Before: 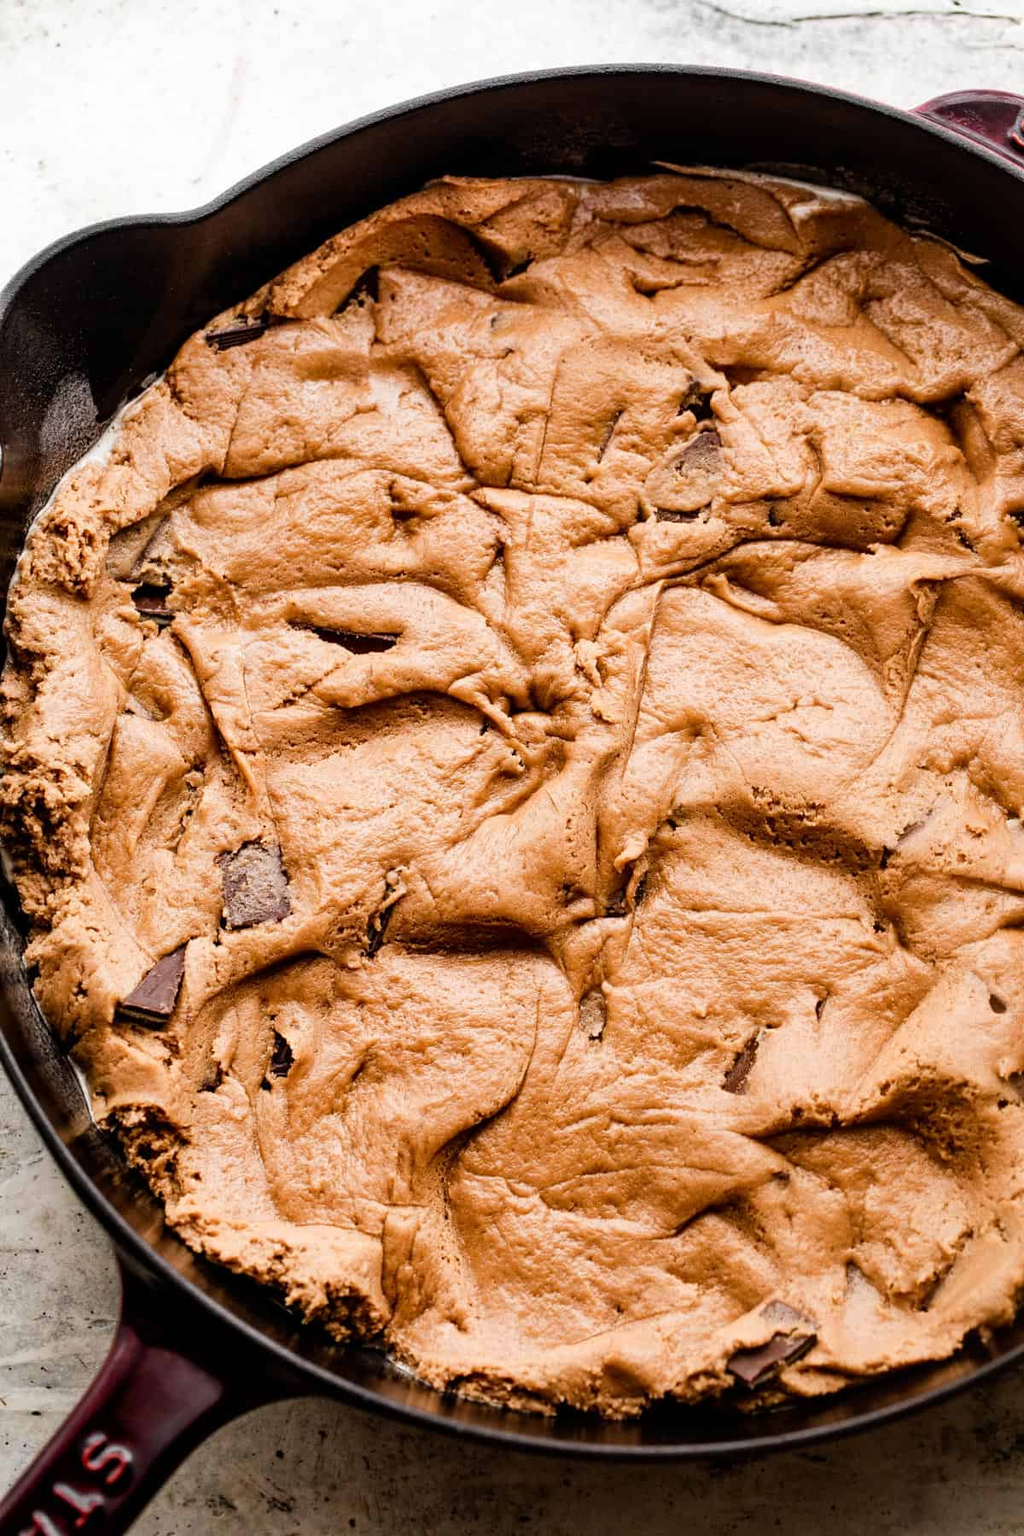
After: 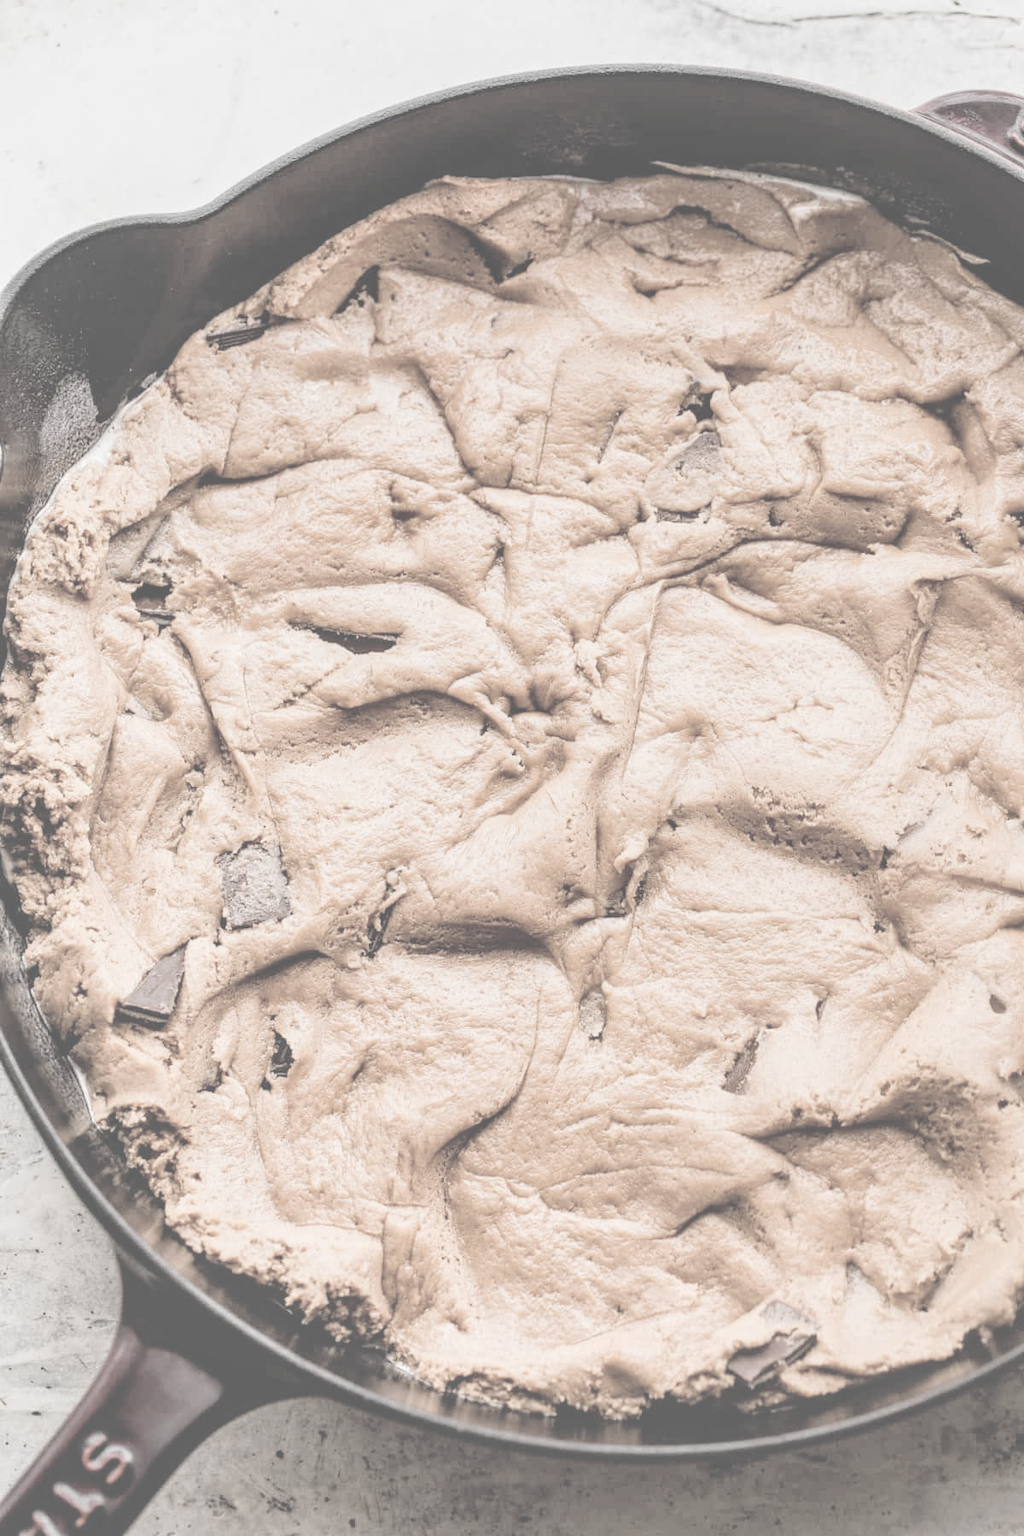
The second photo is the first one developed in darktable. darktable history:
contrast brightness saturation: contrast -0.334, brightness 0.767, saturation -0.762
local contrast: detail 150%
